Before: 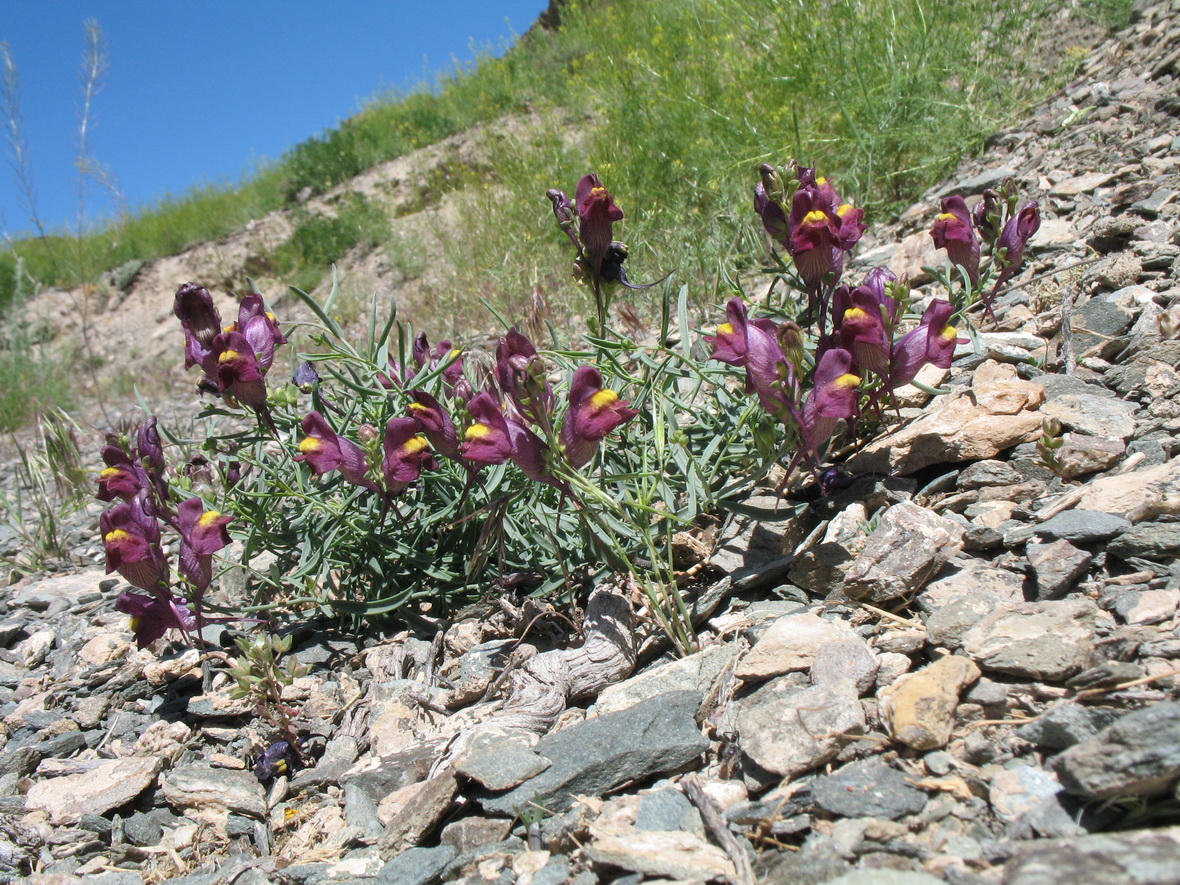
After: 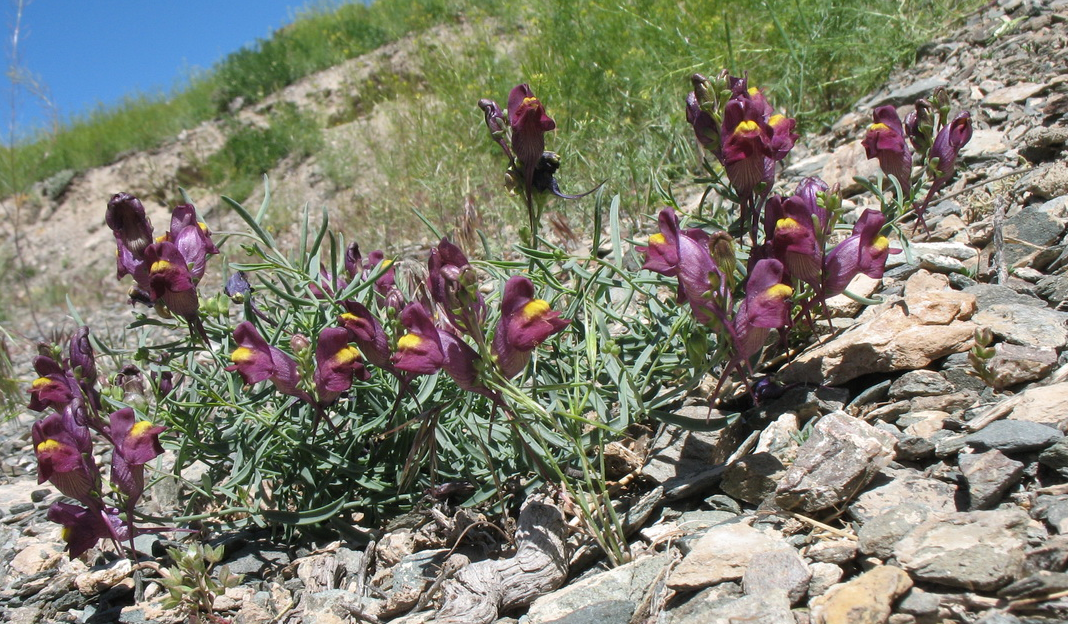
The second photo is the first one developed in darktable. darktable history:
shadows and highlights: radius 337.1, shadows 28.14, soften with gaussian
crop: left 5.786%, top 10.243%, right 3.654%, bottom 19.158%
